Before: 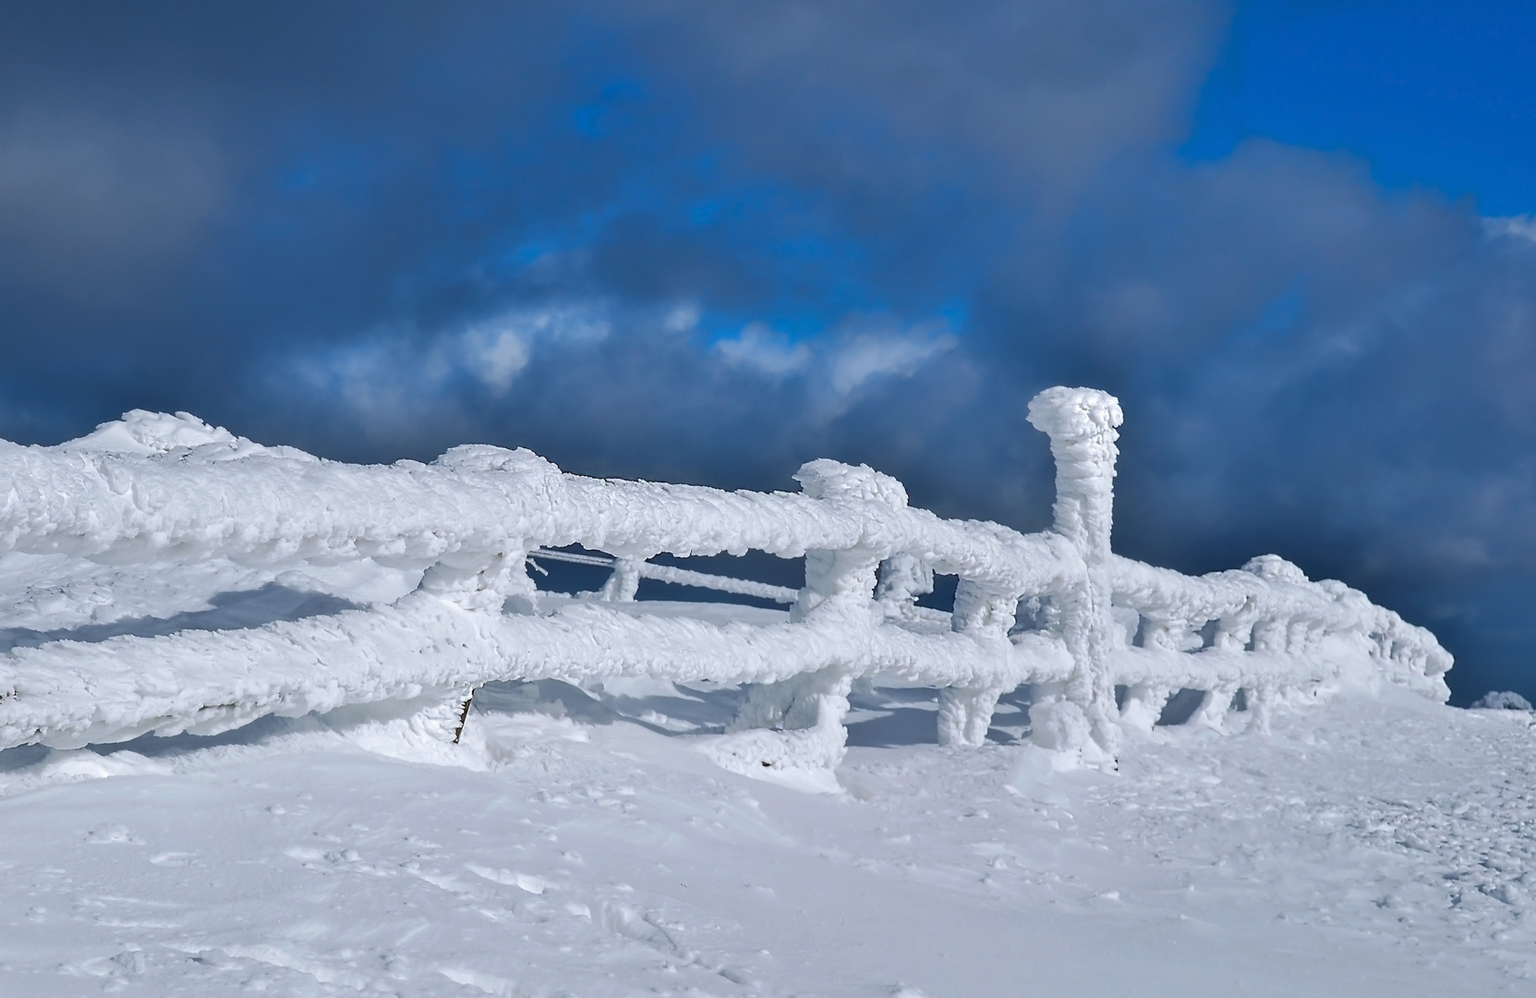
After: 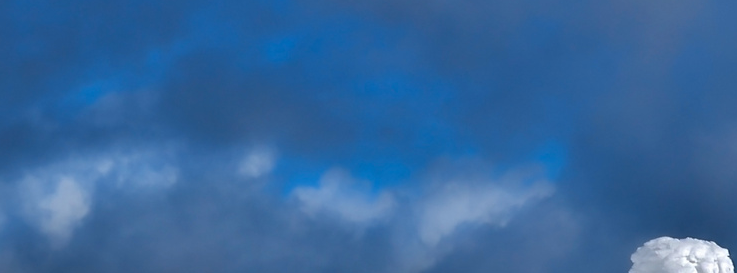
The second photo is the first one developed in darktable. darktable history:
crop: left 28.992%, top 16.792%, right 26.649%, bottom 57.869%
